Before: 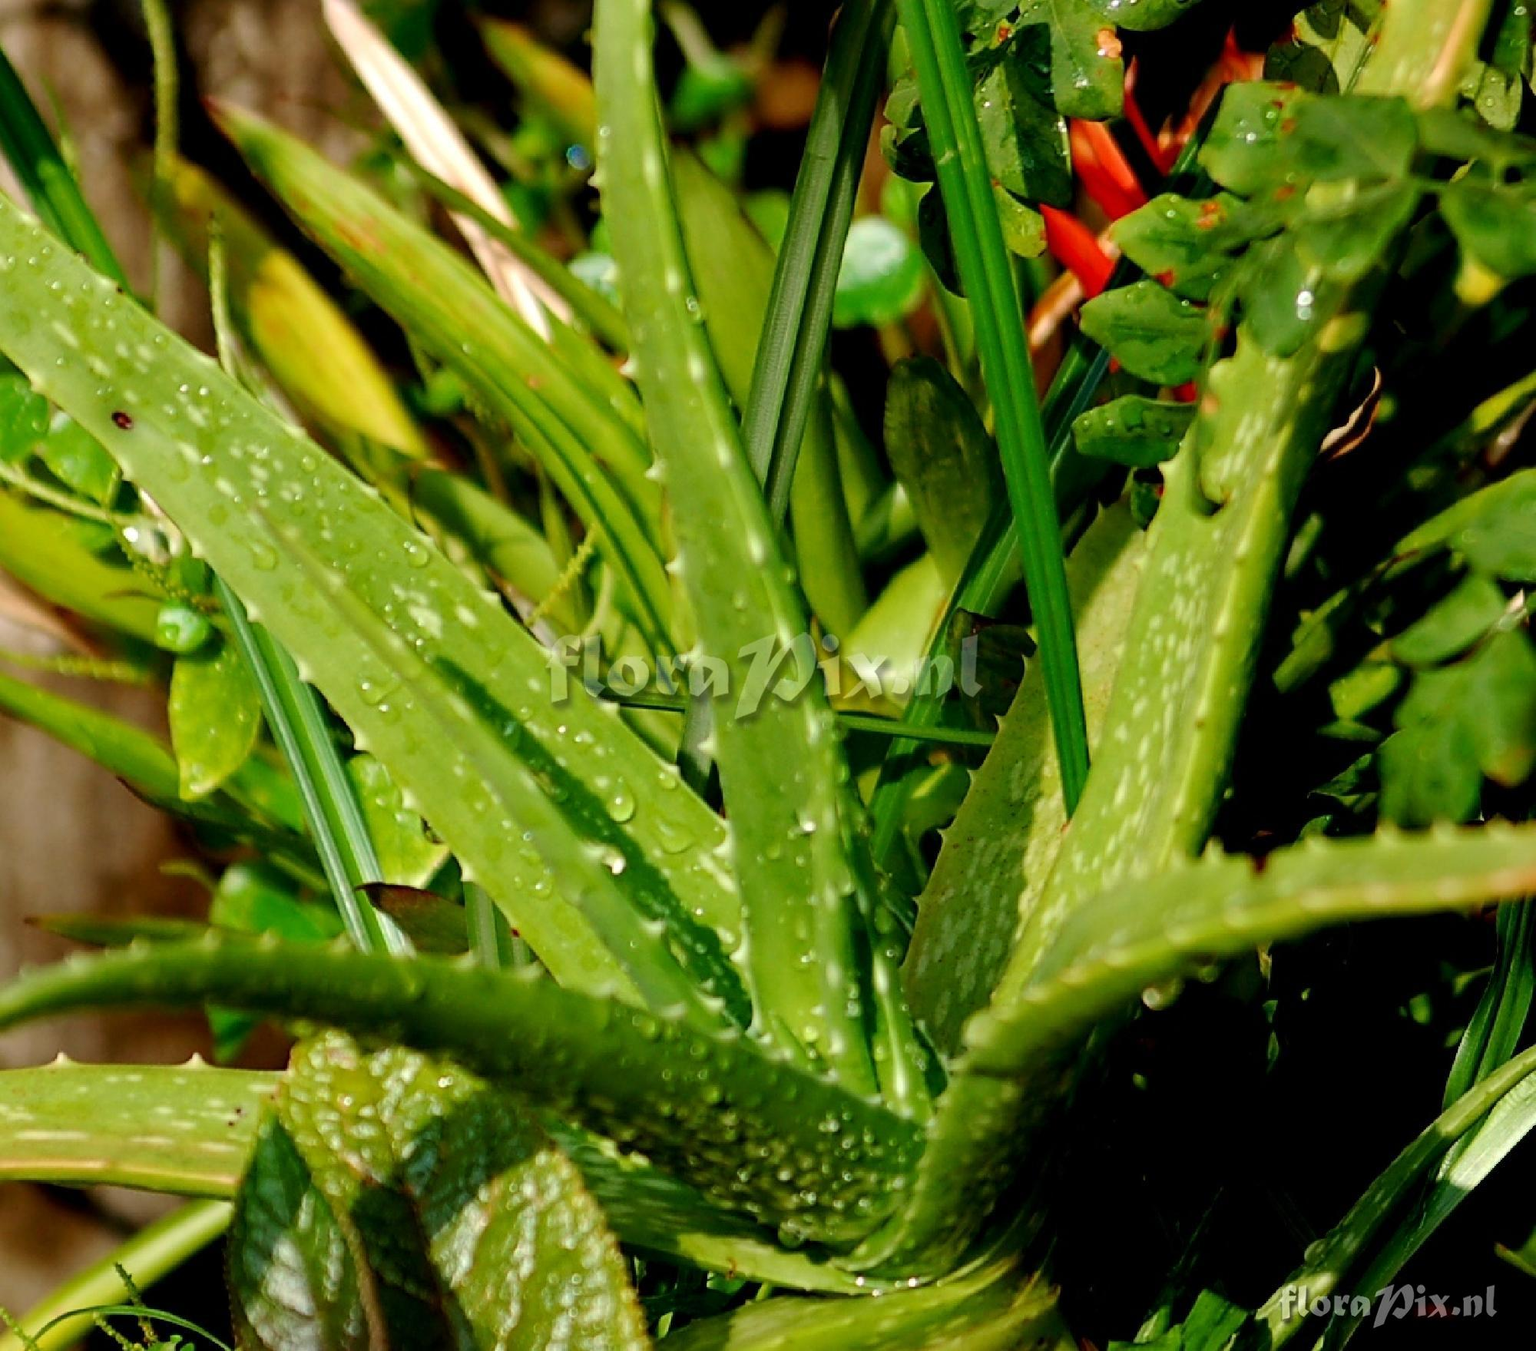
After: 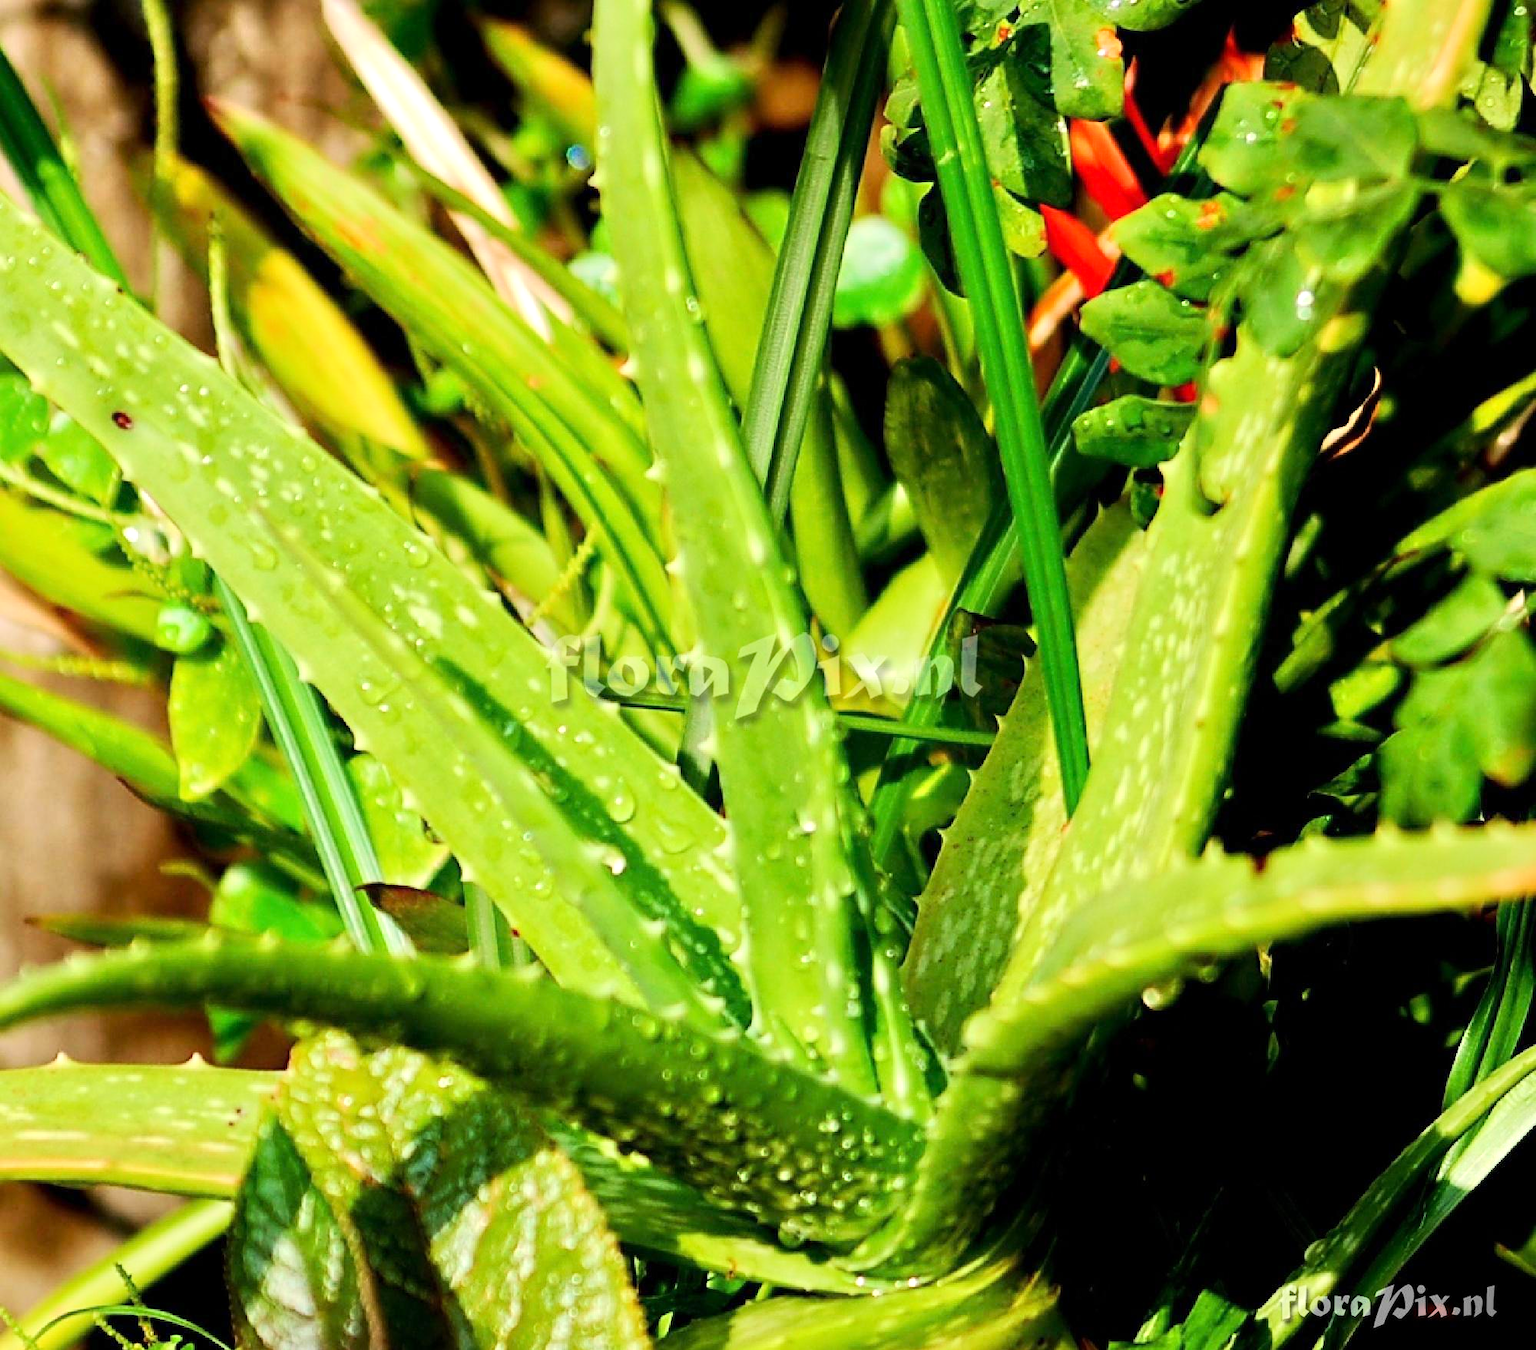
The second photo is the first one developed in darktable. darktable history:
tone equalizer: -7 EV 0.152 EV, -6 EV 0.602 EV, -5 EV 1.12 EV, -4 EV 1.35 EV, -3 EV 1.12 EV, -2 EV 0.6 EV, -1 EV 0.162 EV, edges refinement/feathering 500, mask exposure compensation -1.57 EV, preserve details guided filter
